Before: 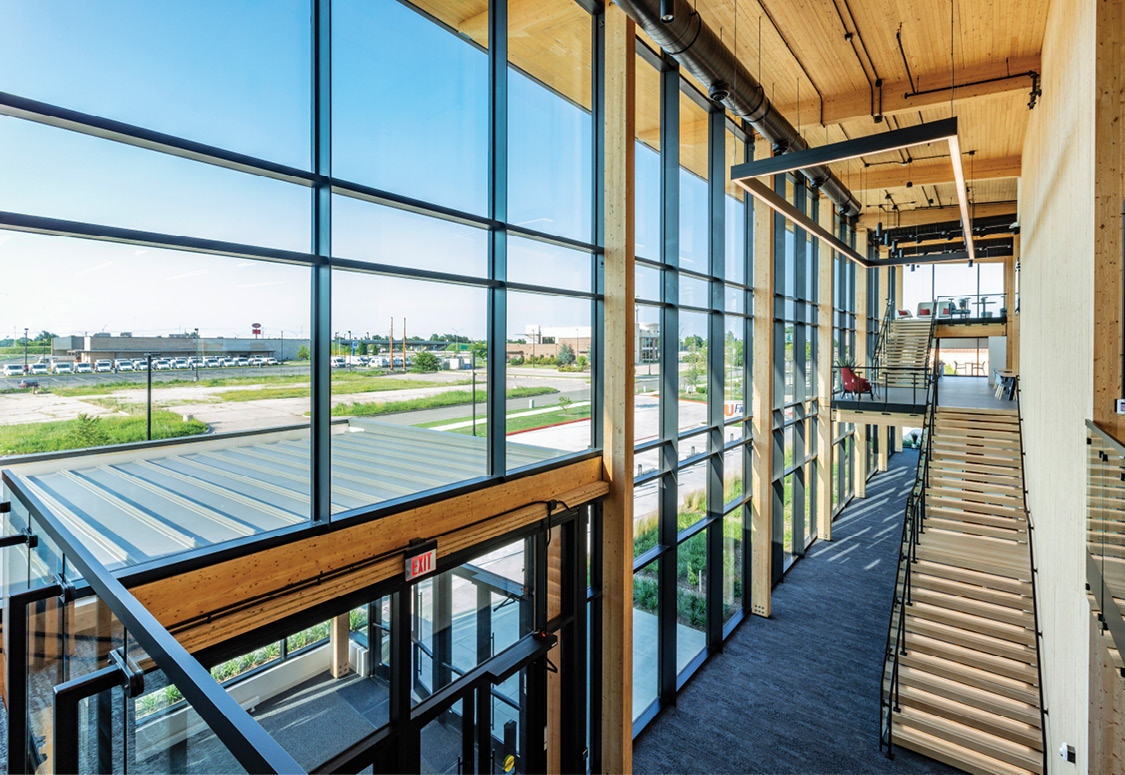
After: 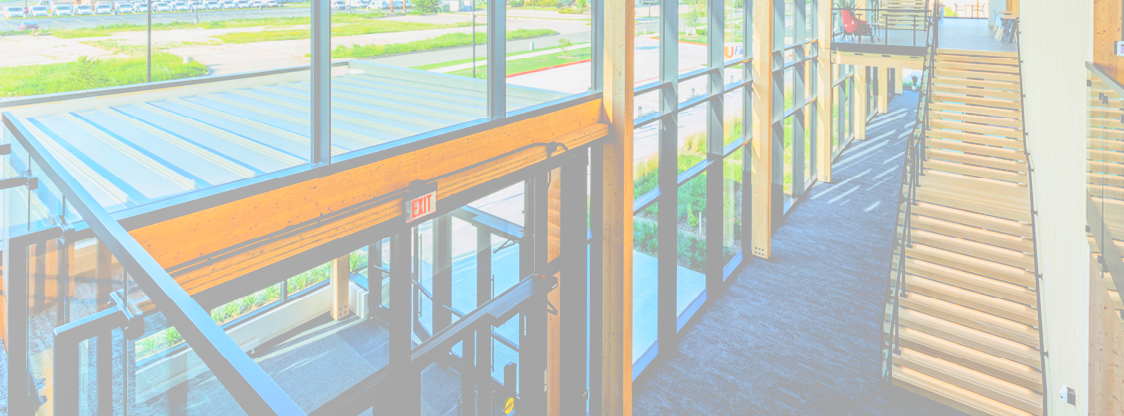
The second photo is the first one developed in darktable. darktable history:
crop and rotate: top 46.237%
color balance rgb: linear chroma grading › global chroma 3.45%, perceptual saturation grading › global saturation 11.24%, perceptual brilliance grading › global brilliance 3.04%, global vibrance 2.8%
exposure: exposure -0.582 EV, compensate highlight preservation false
bloom: size 85%, threshold 5%, strength 85%
haze removal: compatibility mode true, adaptive false
filmic rgb: black relative exposure -5 EV, white relative exposure 3.5 EV, hardness 3.19, contrast 1.4, highlights saturation mix -50%
